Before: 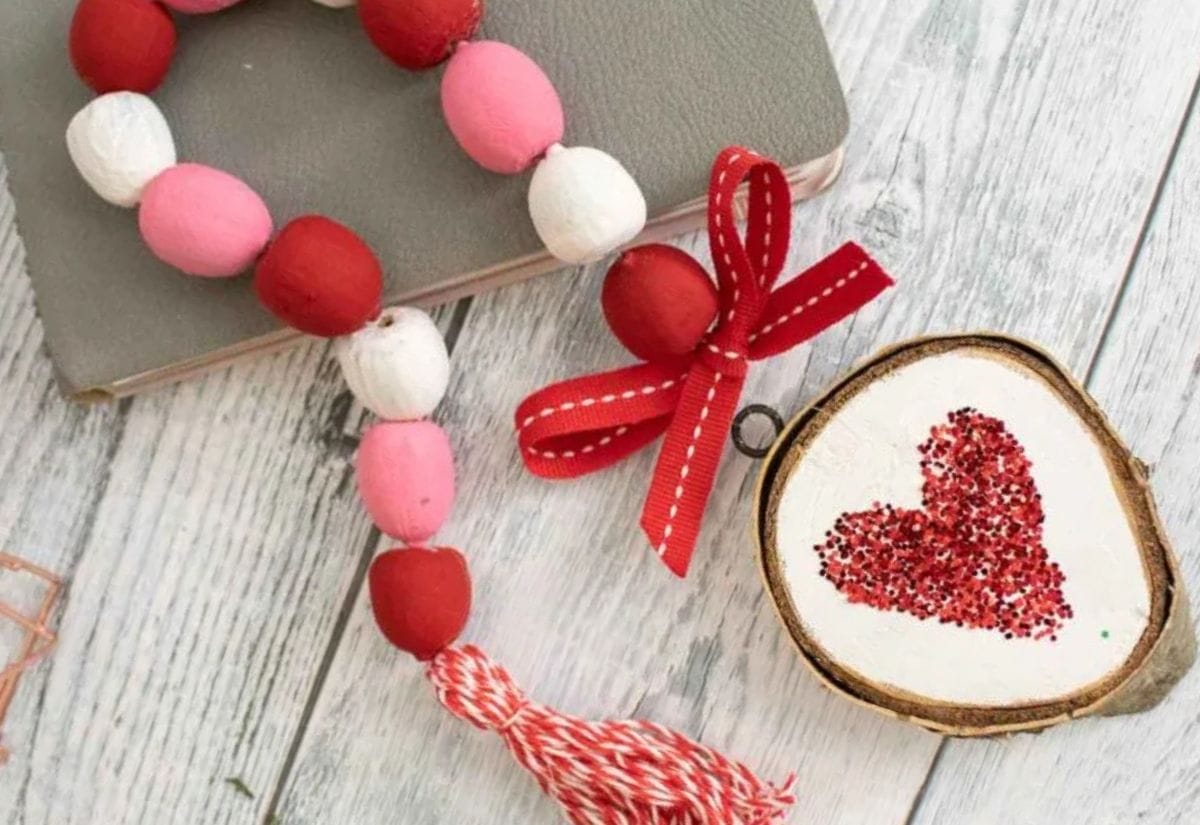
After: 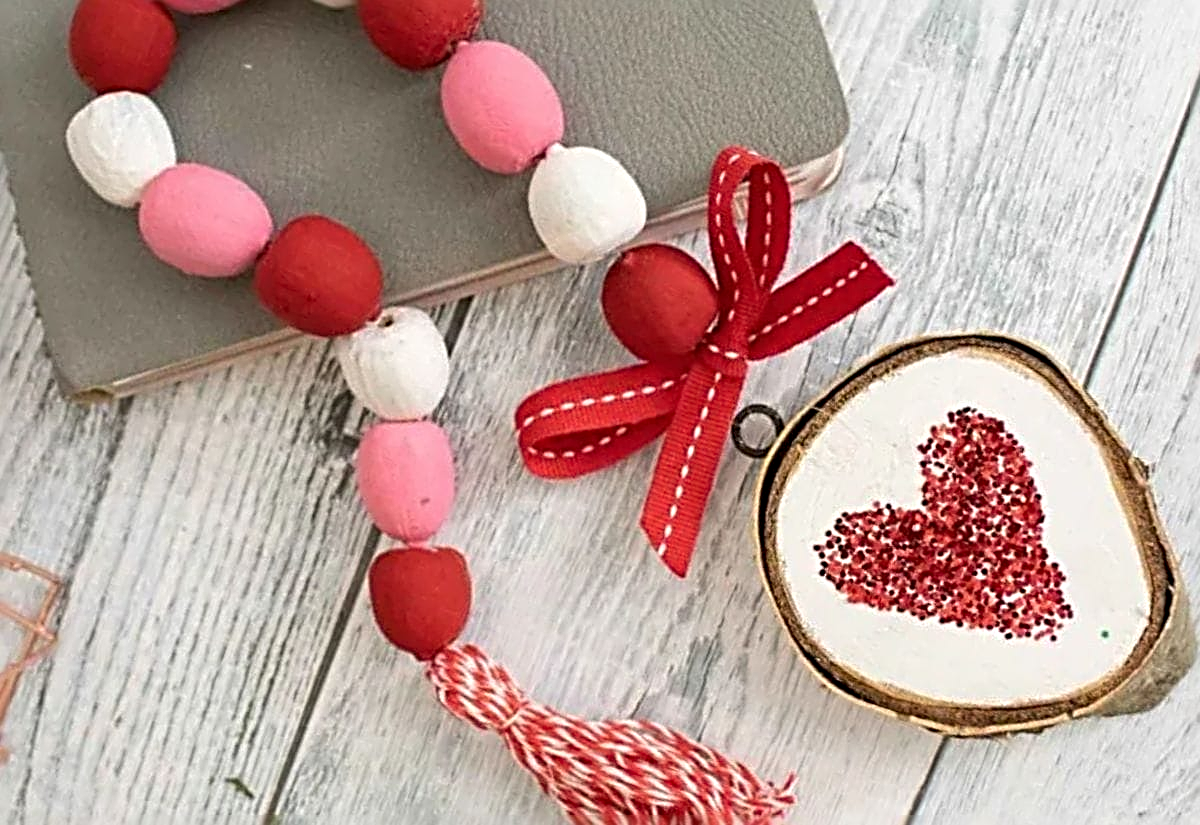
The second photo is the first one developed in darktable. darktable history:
sharpen: radius 3.73, amount 0.942
